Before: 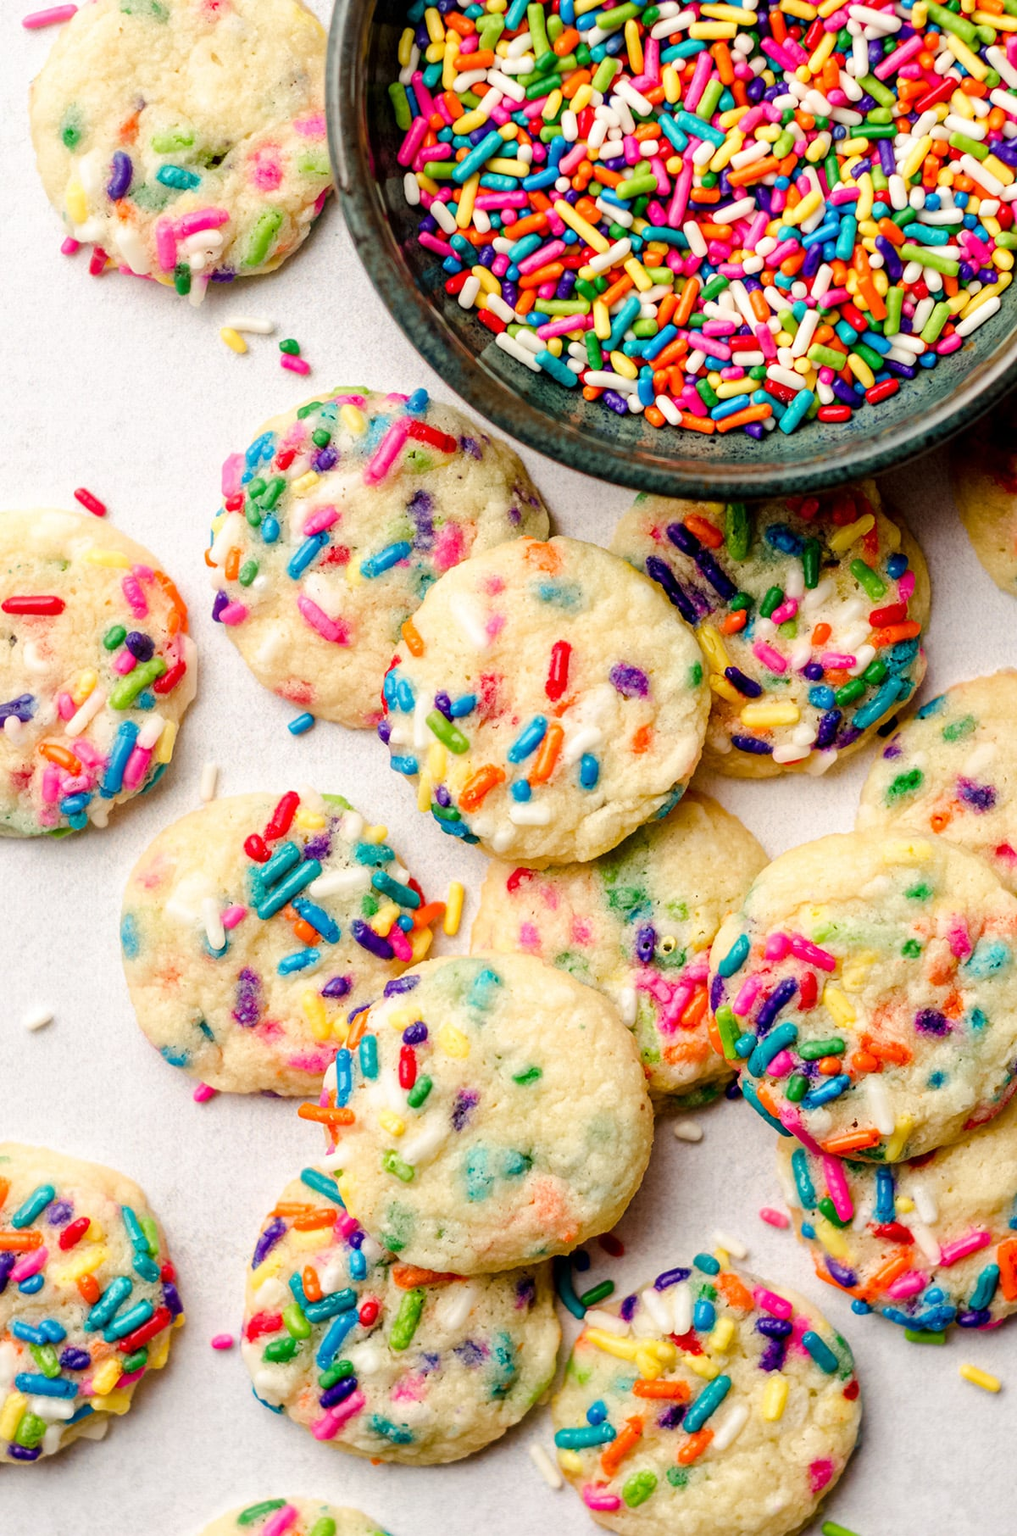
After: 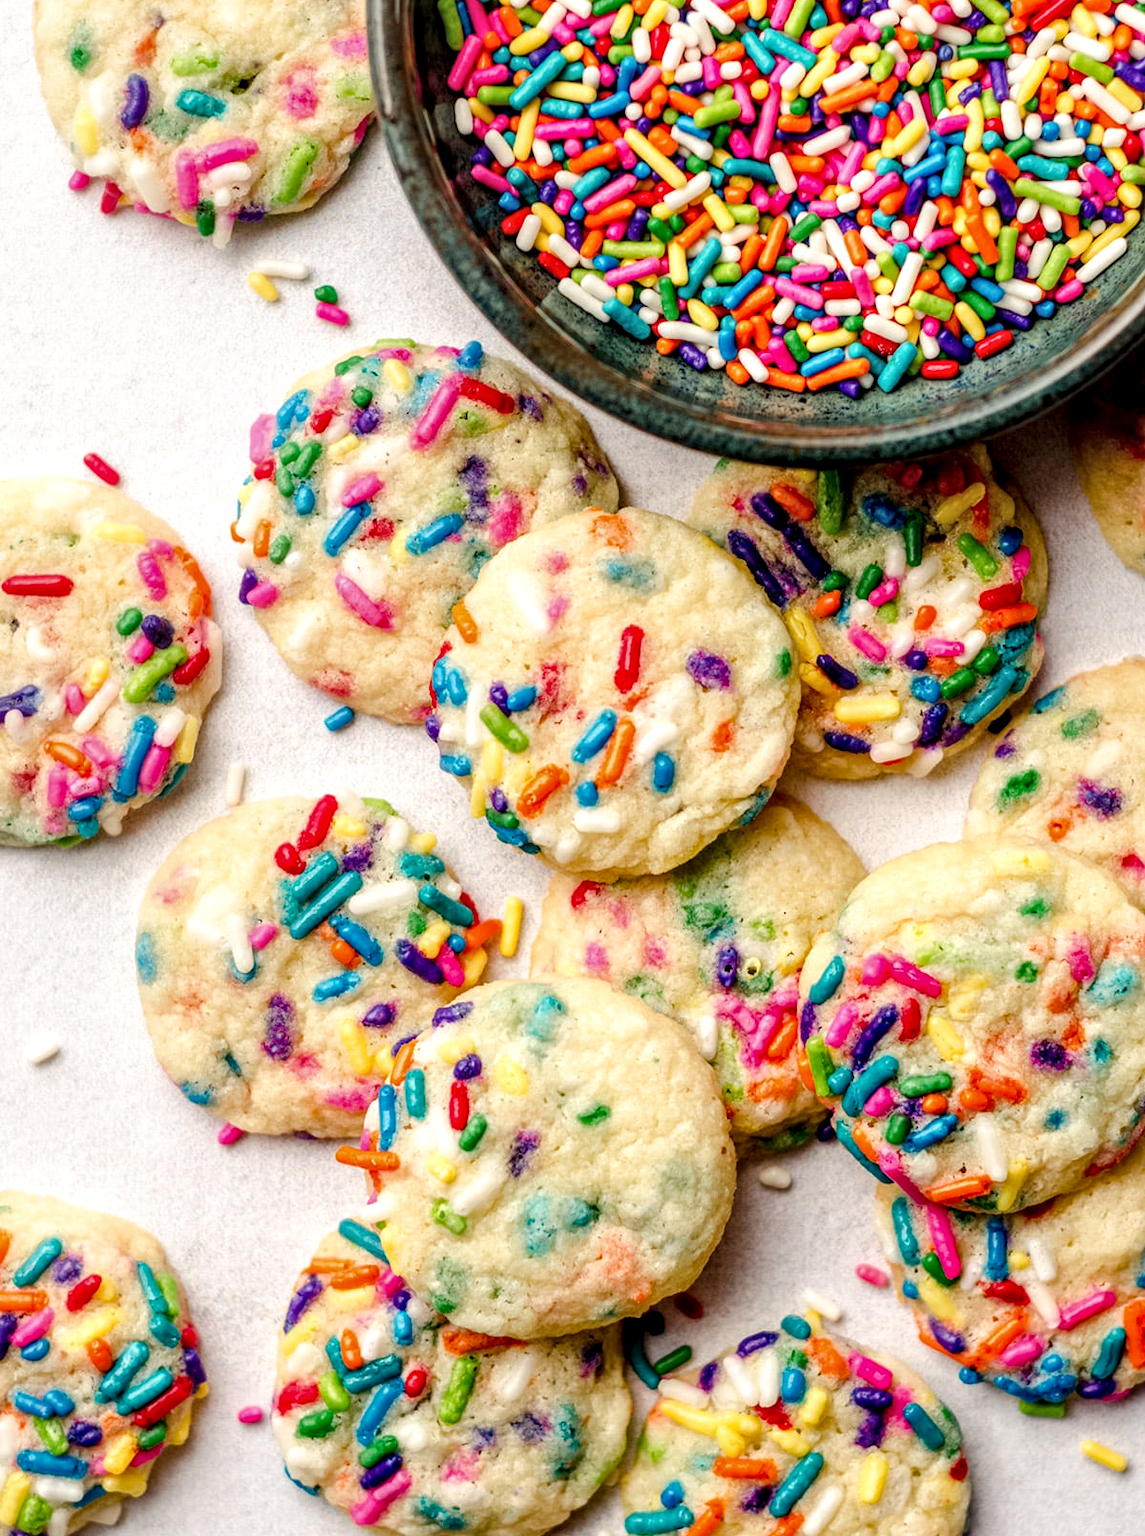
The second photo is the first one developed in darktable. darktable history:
levels: mode automatic, levels [0, 0.397, 0.955]
local contrast: highlights 63%, detail 143%, midtone range 0.423
crop and rotate: top 5.579%, bottom 5.618%
